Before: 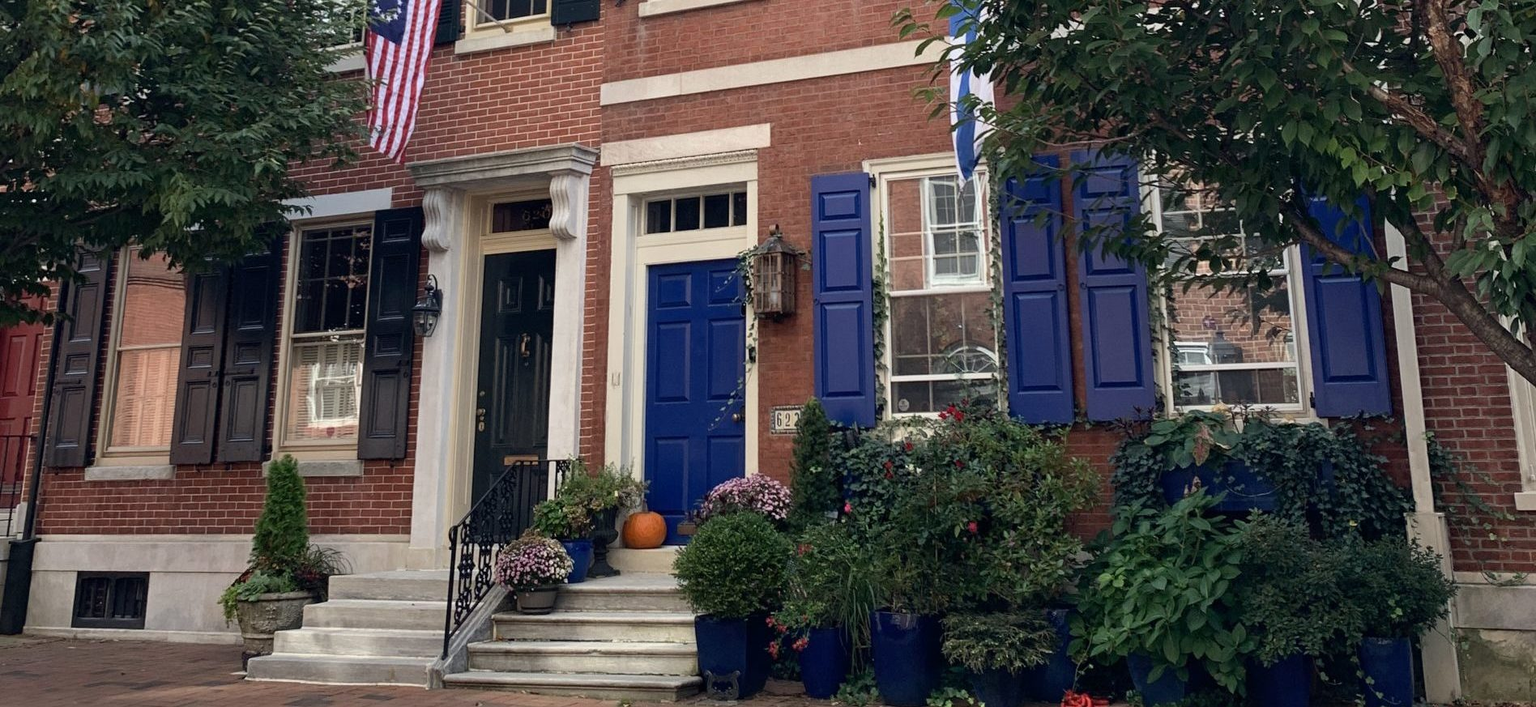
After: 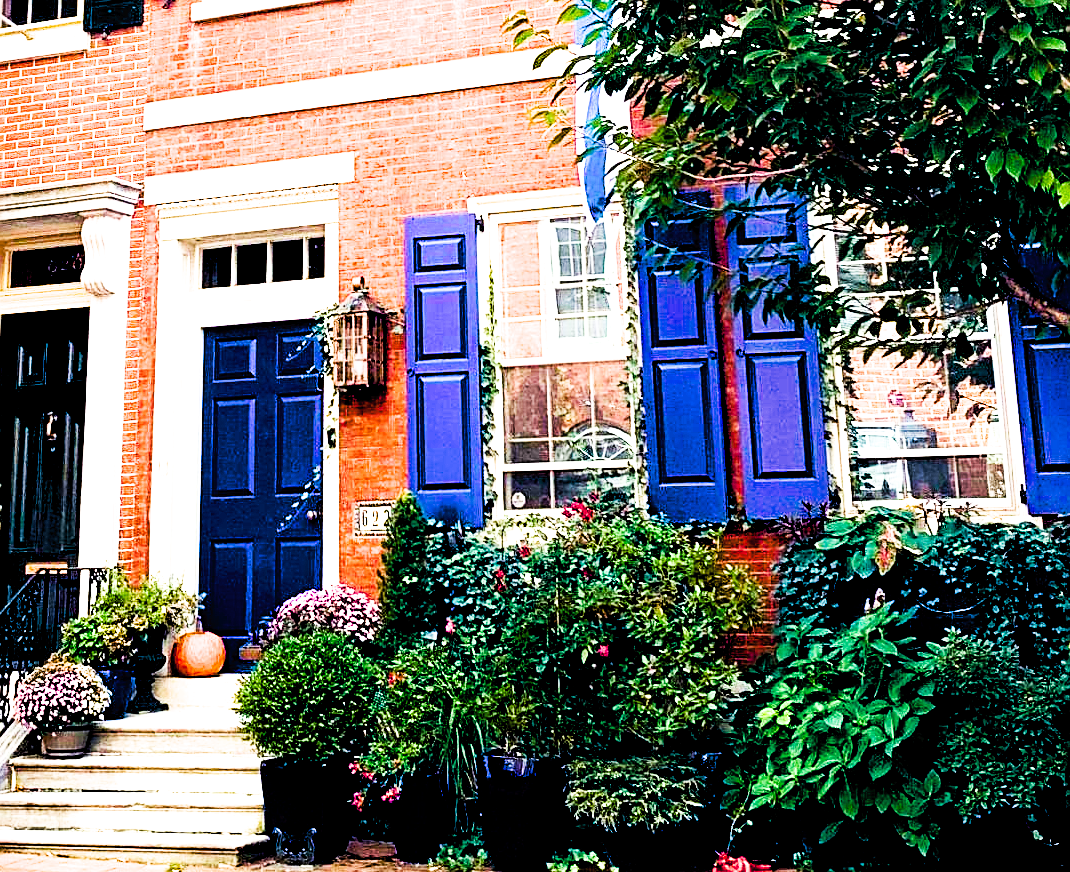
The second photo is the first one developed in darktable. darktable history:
exposure: black level correction 0.014, exposure 1.775 EV, compensate exposure bias true, compensate highlight preservation false
color balance rgb: linear chroma grading › global chroma 15.454%, perceptual saturation grading › global saturation 34.644%, perceptual saturation grading › highlights -29.895%, perceptual saturation grading › shadows 34.922%, global vibrance 18.198%
crop: left 31.536%, top 0.022%, right 11.997%
contrast brightness saturation: saturation -0.056
filmic rgb: black relative exposure -5.62 EV, white relative exposure 2.52 EV, target black luminance 0%, hardness 4.52, latitude 67.27%, contrast 1.441, shadows ↔ highlights balance -3.71%, iterations of high-quality reconstruction 0
tone curve: curves: ch0 [(0, 0) (0.003, 0.017) (0.011, 0.018) (0.025, 0.03) (0.044, 0.051) (0.069, 0.075) (0.1, 0.104) (0.136, 0.138) (0.177, 0.183) (0.224, 0.237) (0.277, 0.294) (0.335, 0.361) (0.399, 0.446) (0.468, 0.552) (0.543, 0.66) (0.623, 0.753) (0.709, 0.843) (0.801, 0.912) (0.898, 0.962) (1, 1)], preserve colors none
sharpen: on, module defaults
velvia: on, module defaults
